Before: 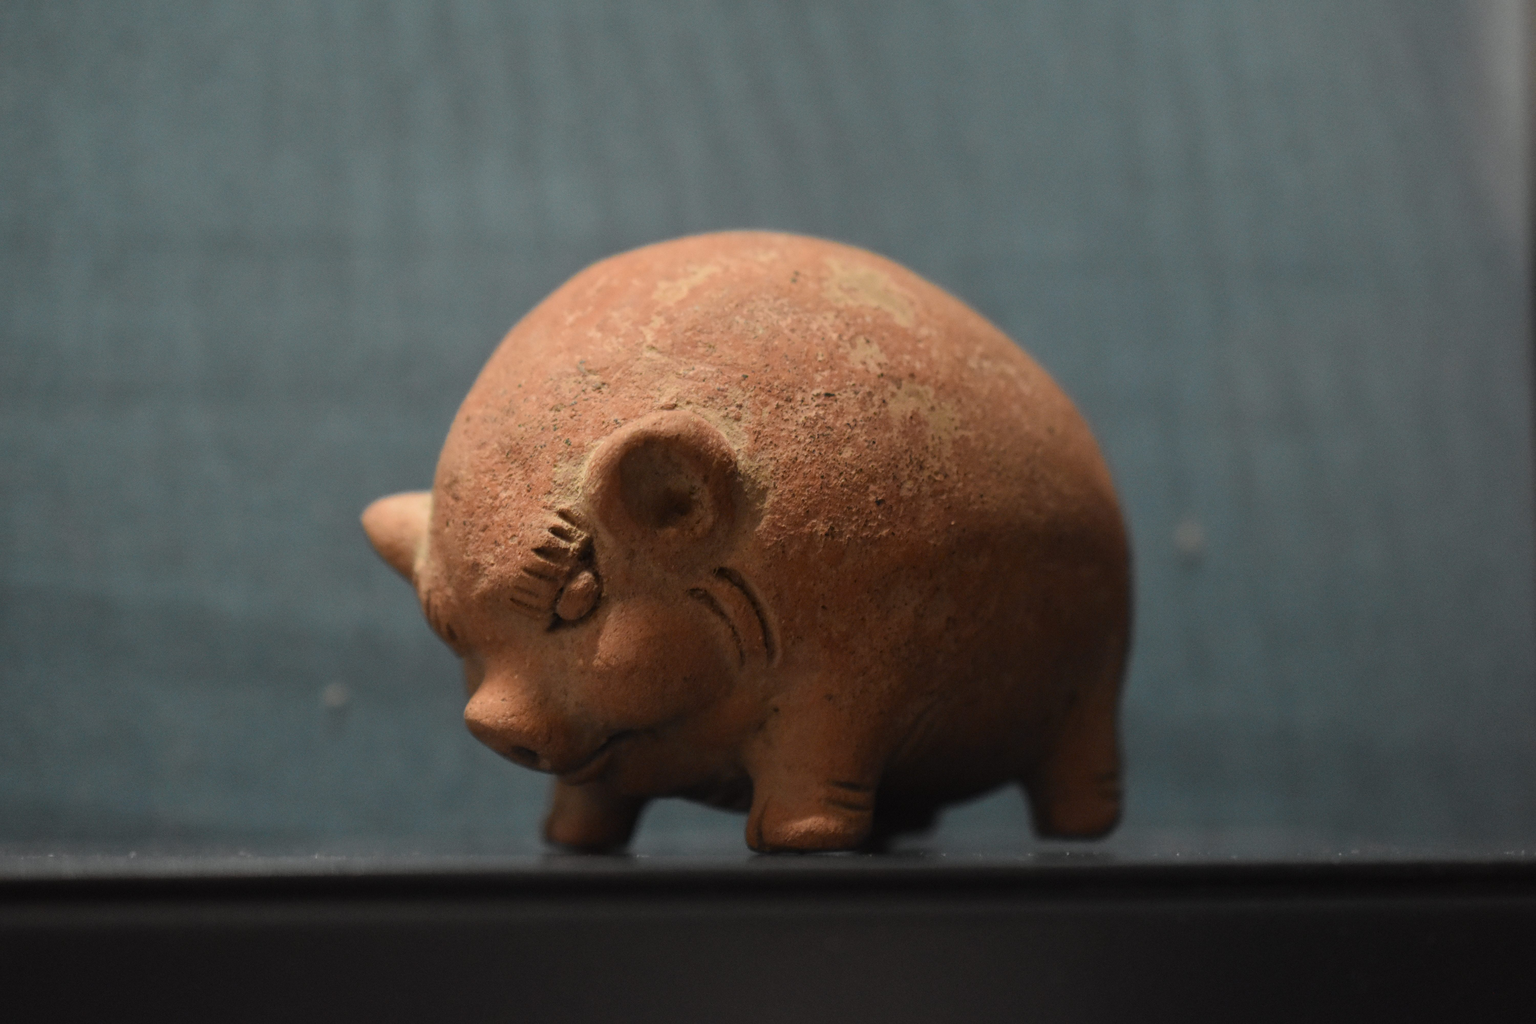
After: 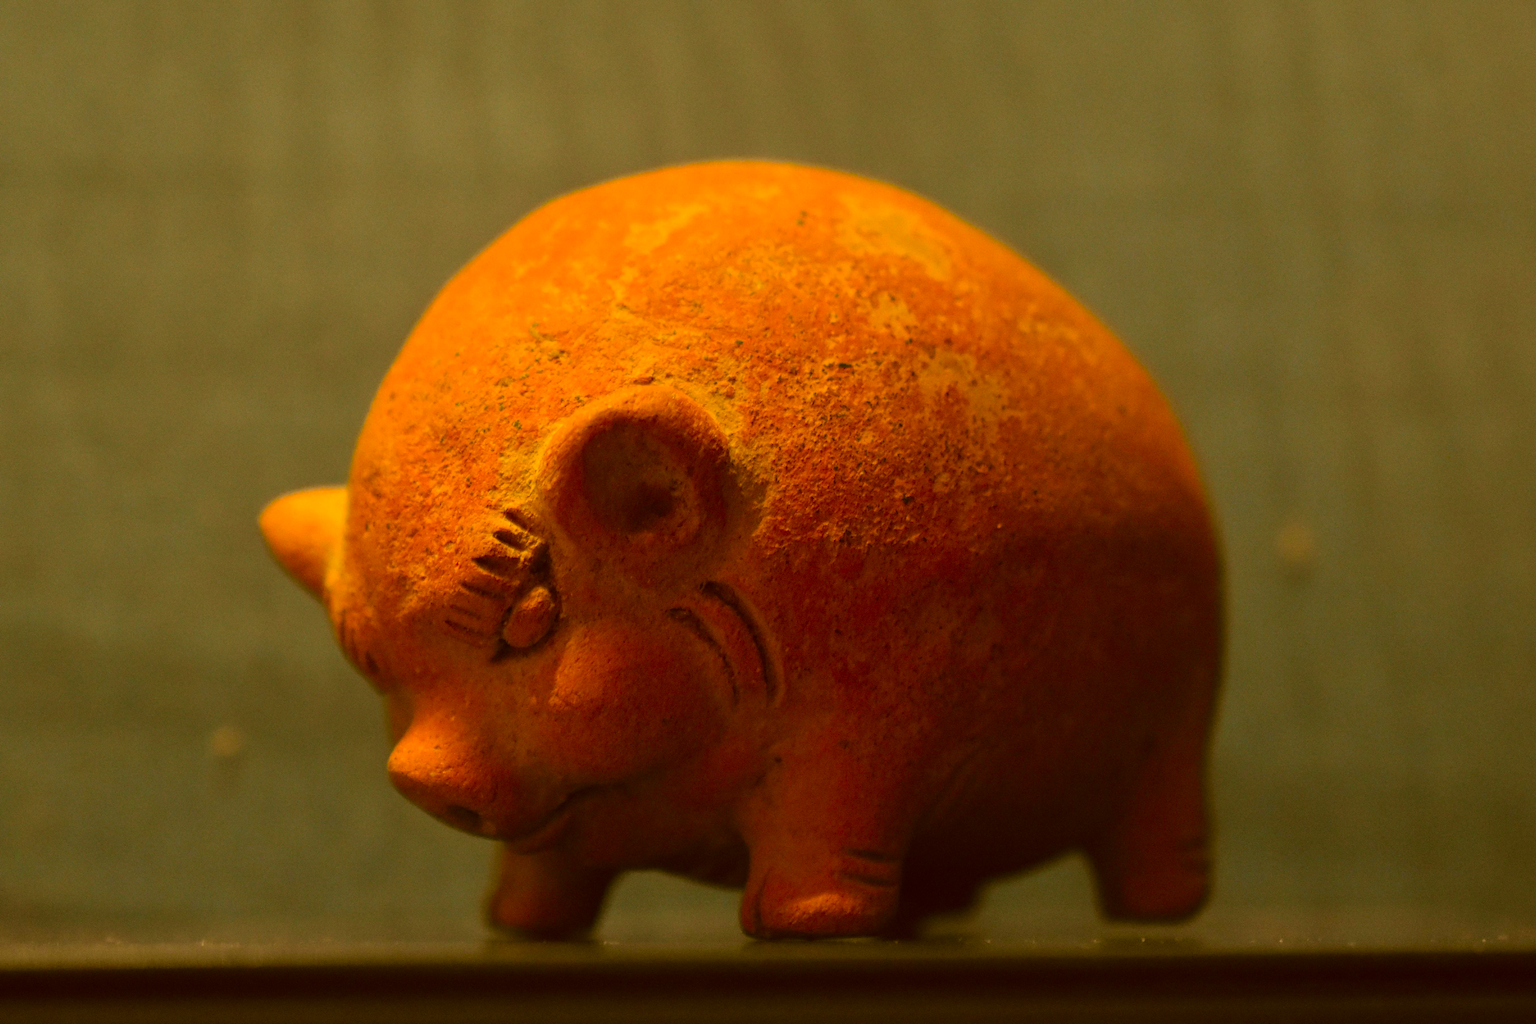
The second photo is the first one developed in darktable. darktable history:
color correction: highlights a* 10.44, highlights b* 30.04, shadows a* 2.73, shadows b* 17.51, saturation 1.72
crop and rotate: left 10.071%, top 10.071%, right 10.02%, bottom 10.02%
